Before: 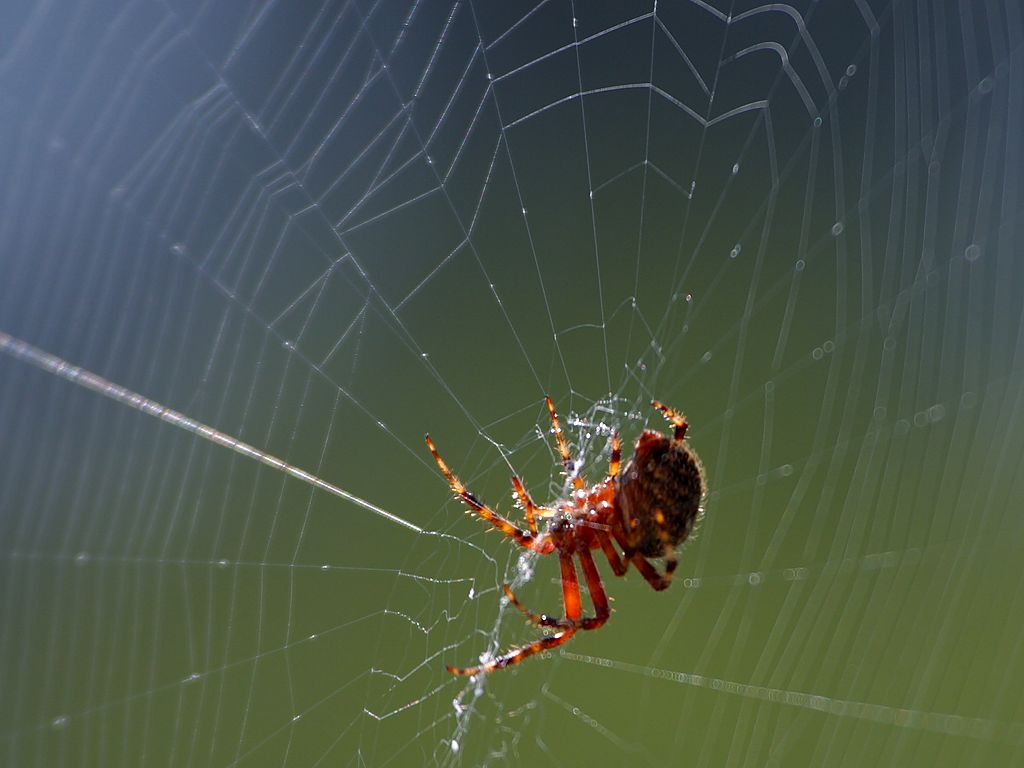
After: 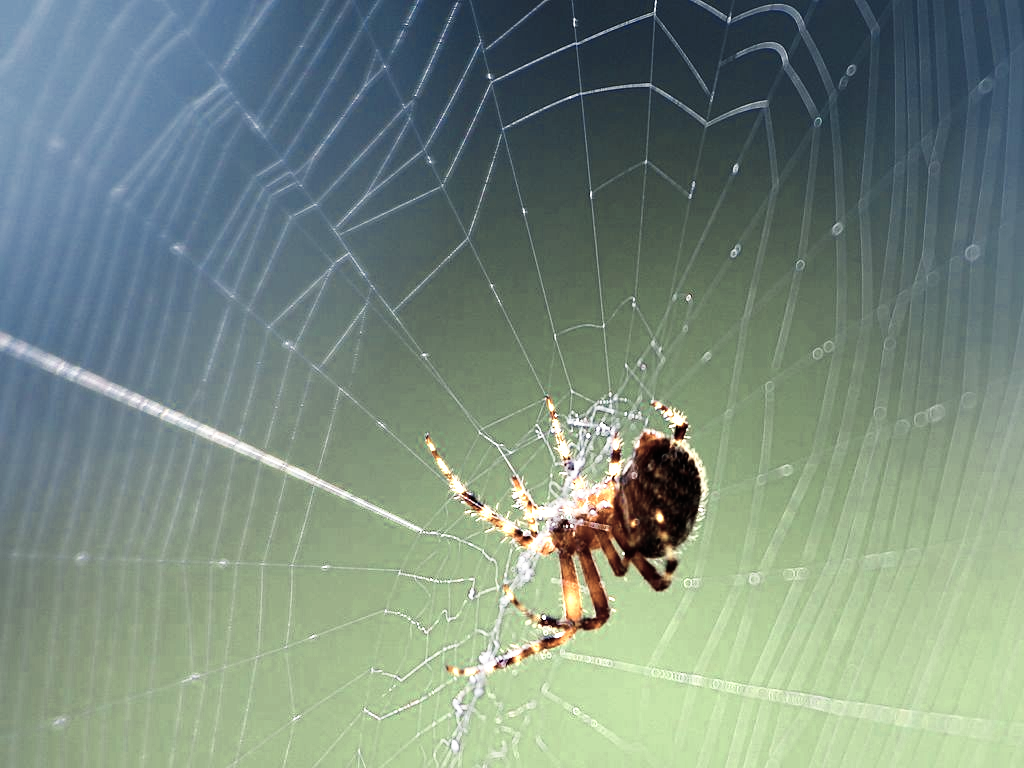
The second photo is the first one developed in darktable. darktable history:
color zones: curves: ch0 [(0.25, 0.667) (0.758, 0.368)]; ch1 [(0.215, 0.245) (0.761, 0.373)]; ch2 [(0.247, 0.554) (0.761, 0.436)]
base curve: curves: ch0 [(0, 0) (0.007, 0.004) (0.027, 0.03) (0.046, 0.07) (0.207, 0.54) (0.442, 0.872) (0.673, 0.972) (1, 1)], preserve colors none
